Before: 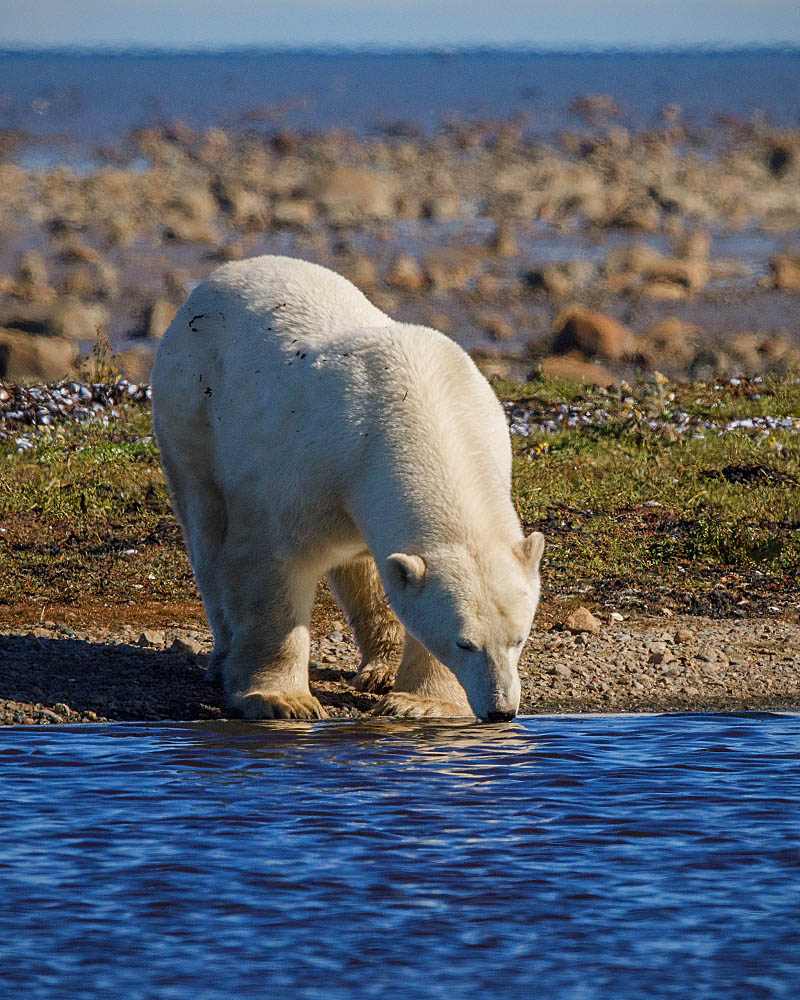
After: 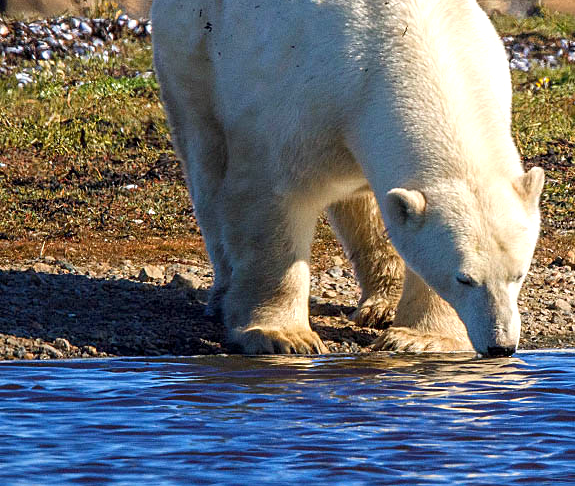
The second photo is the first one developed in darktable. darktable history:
crop: top 36.536%, right 28.083%, bottom 14.819%
exposure: black level correction 0.001, exposure 0.017 EV, compensate exposure bias true, compensate highlight preservation false
